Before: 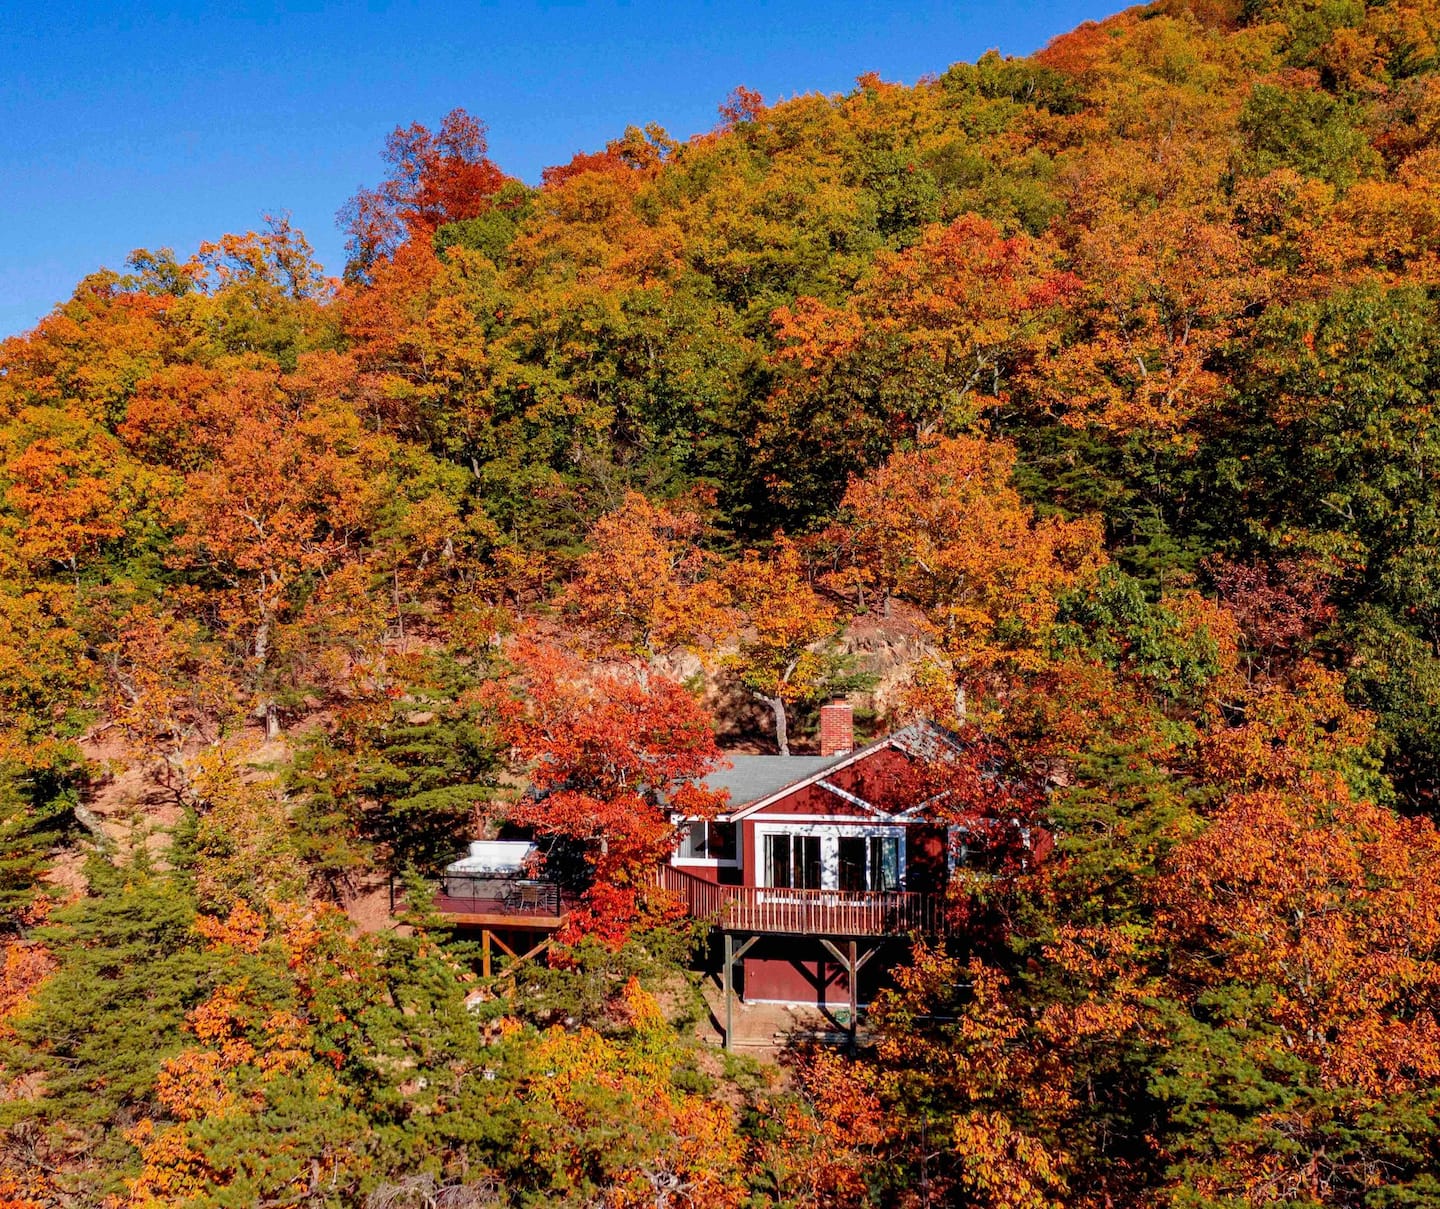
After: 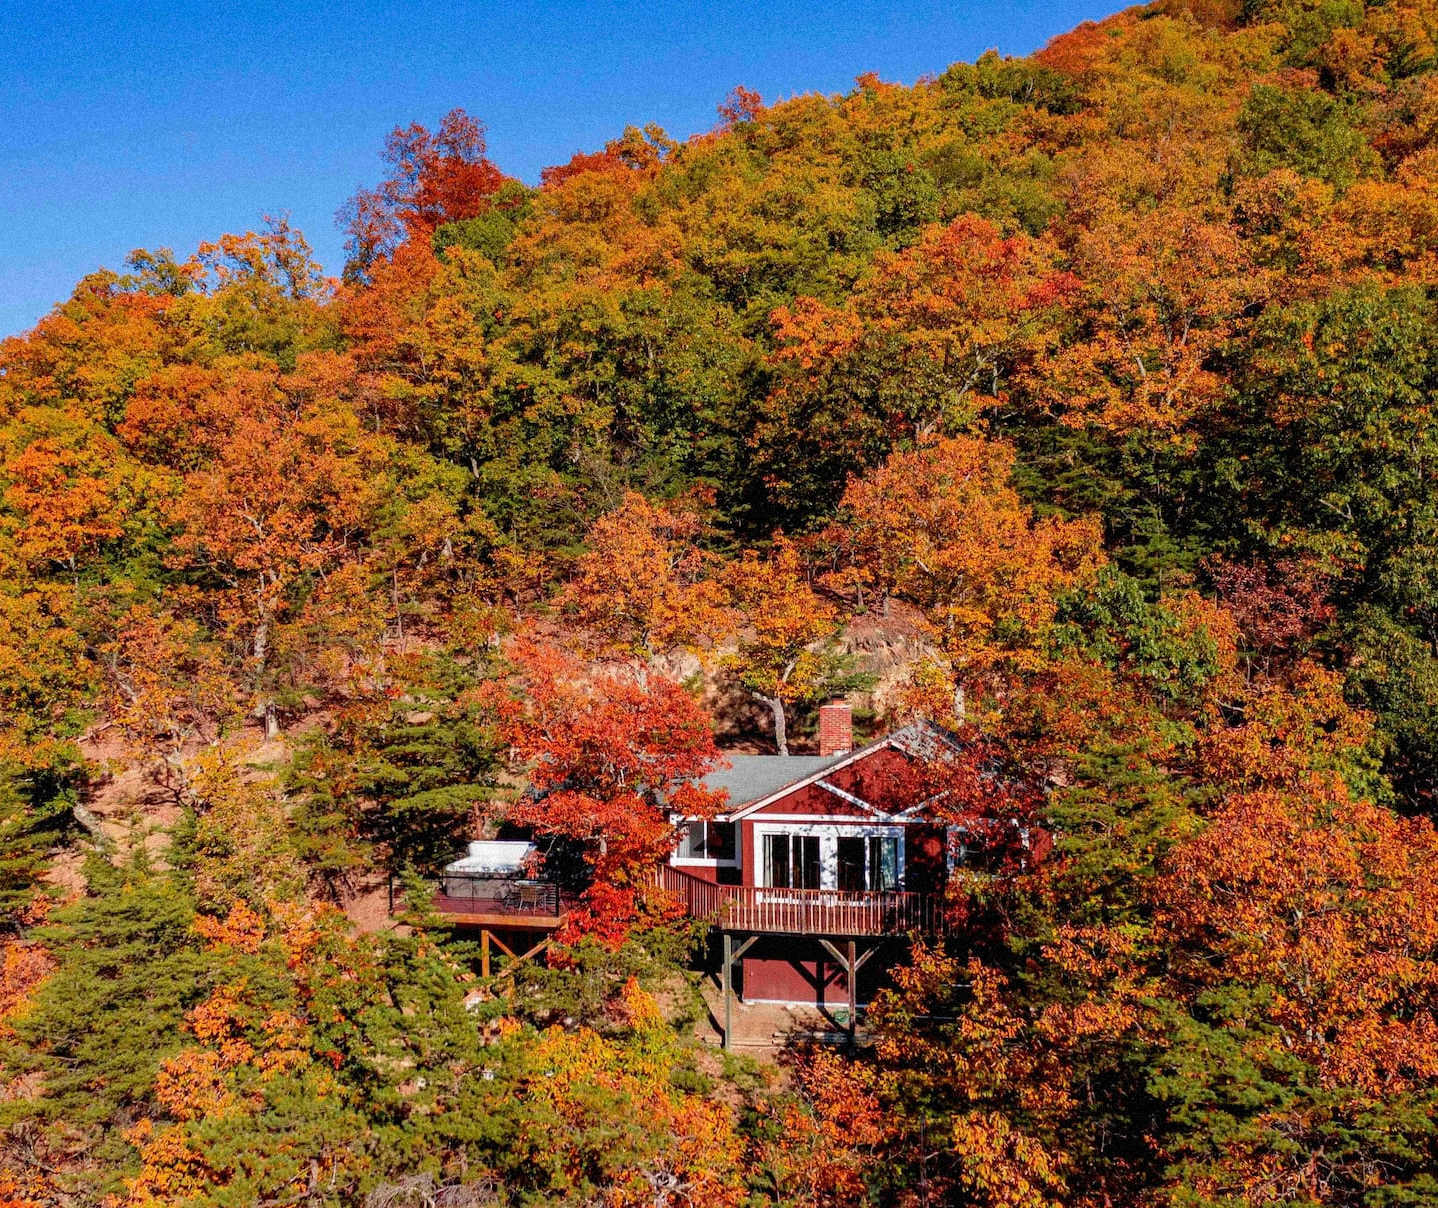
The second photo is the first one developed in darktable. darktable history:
crop and rotate: left 0.126%
grain: mid-tones bias 0%
